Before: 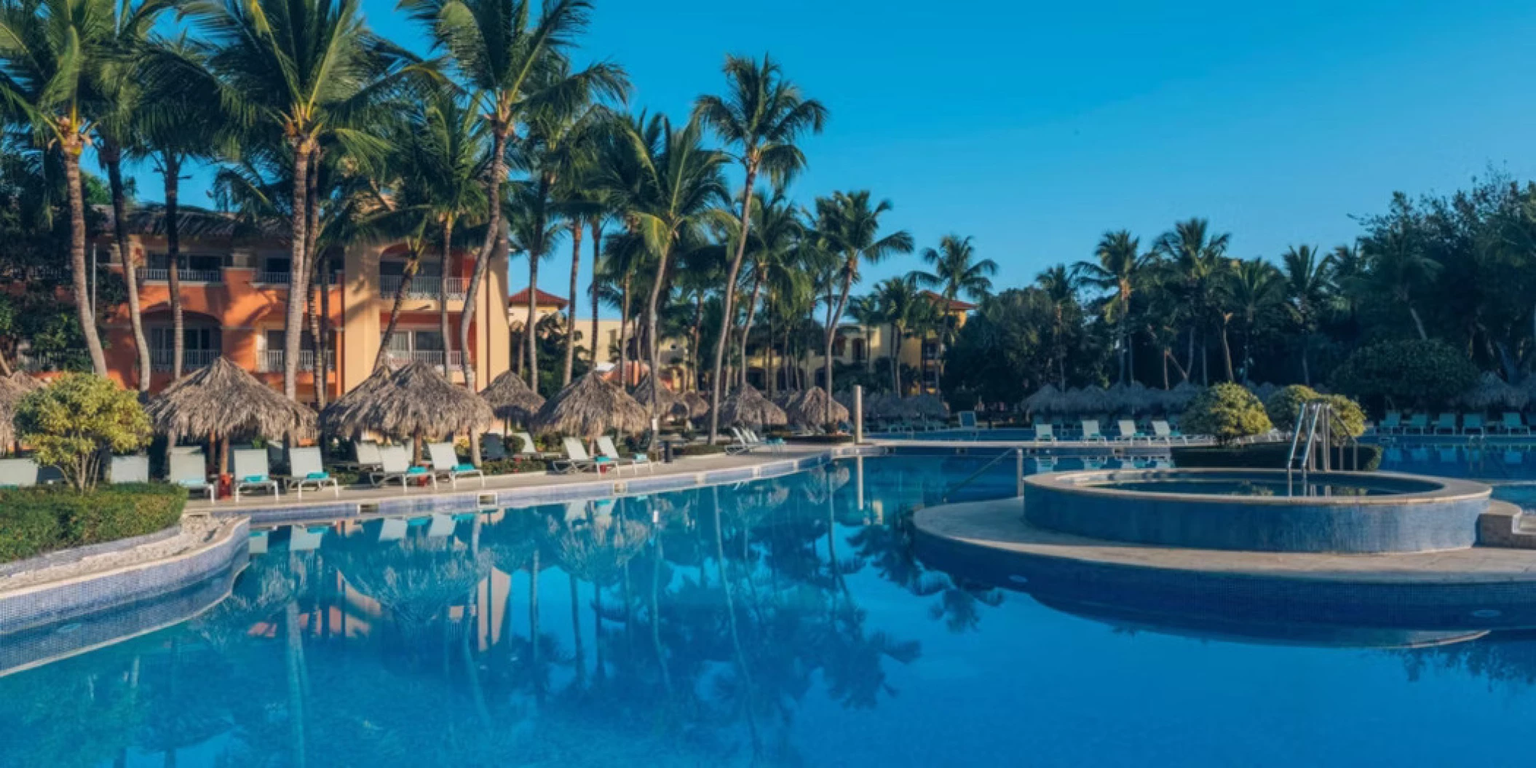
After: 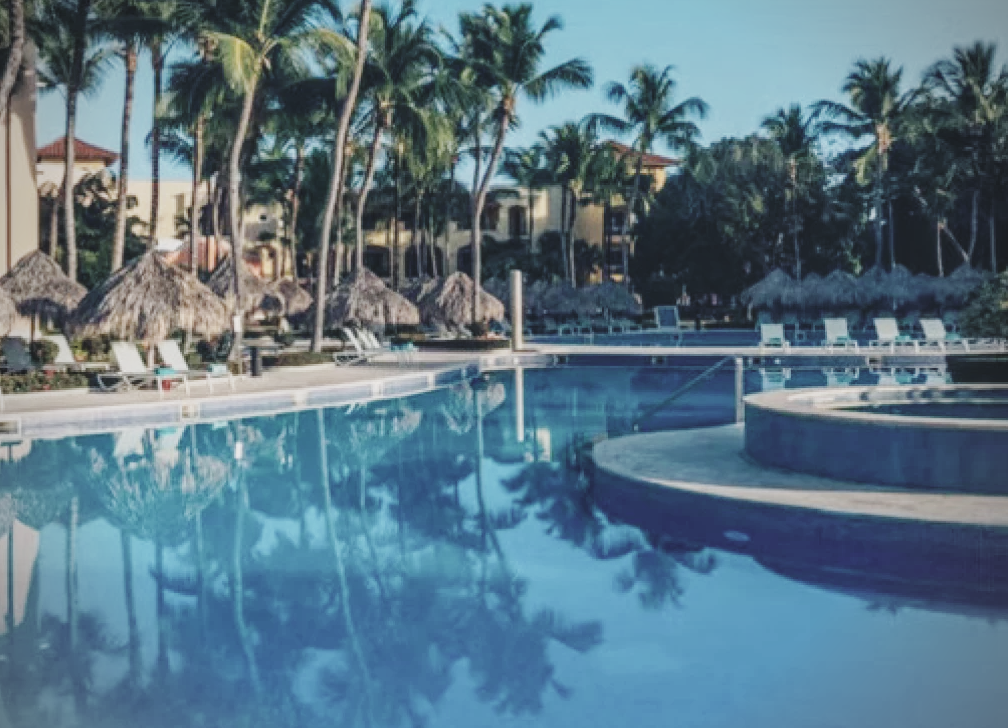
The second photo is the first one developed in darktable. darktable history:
contrast brightness saturation: contrast -0.243, saturation -0.433
local contrast: on, module defaults
vignetting: on, module defaults
exposure: exposure 0.337 EV, compensate highlight preservation false
crop: left 31.404%, top 24.598%, right 20.25%, bottom 6.367%
base curve: curves: ch0 [(0, 0) (0.036, 0.025) (0.121, 0.166) (0.206, 0.329) (0.605, 0.79) (1, 1)], preserve colors none
